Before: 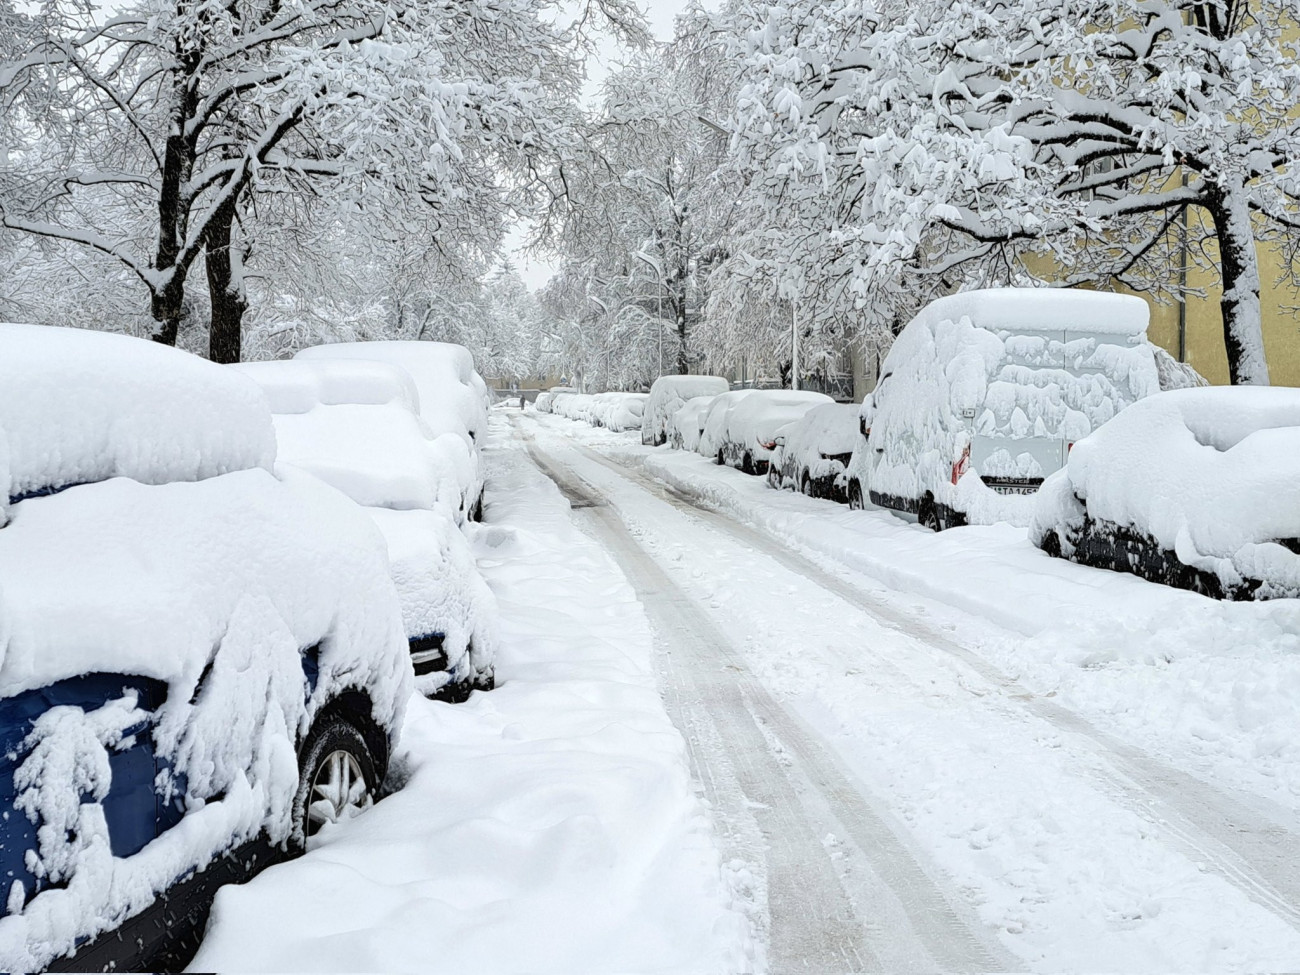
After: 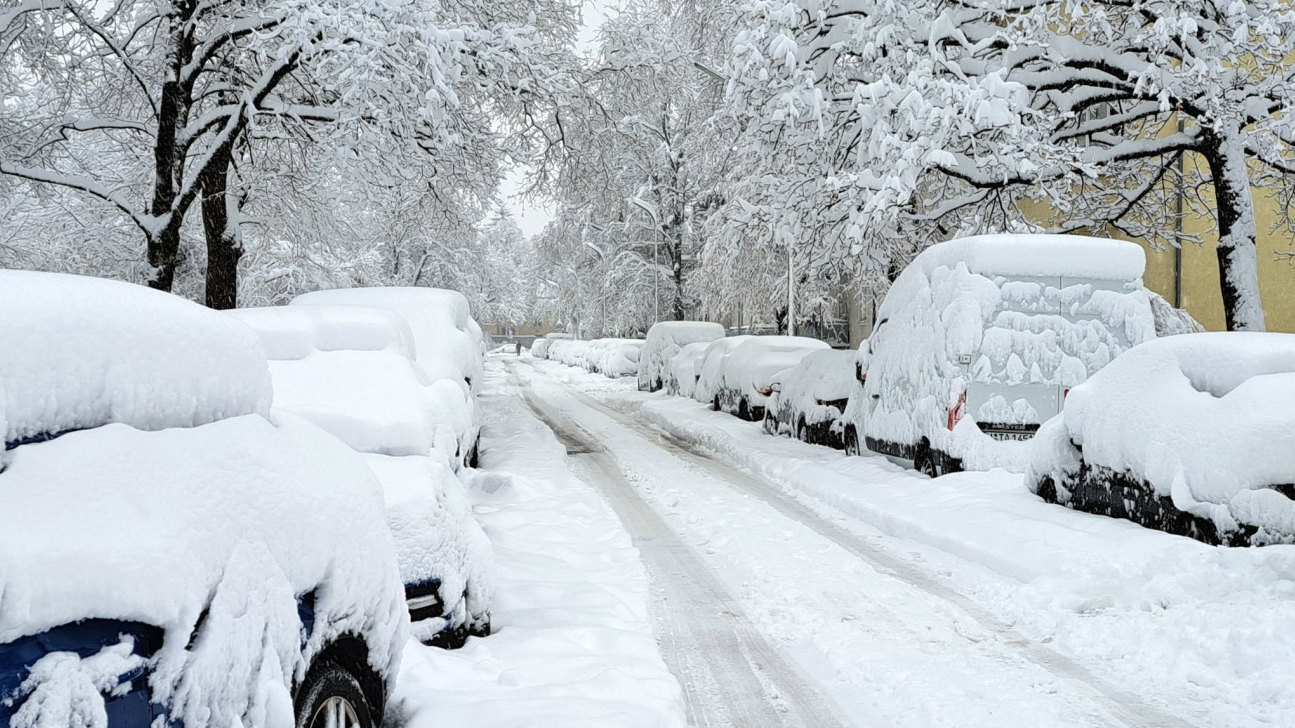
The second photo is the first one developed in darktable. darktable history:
tone equalizer: edges refinement/feathering 500, mask exposure compensation -1.57 EV, preserve details no
crop: left 0.366%, top 5.55%, bottom 19.755%
